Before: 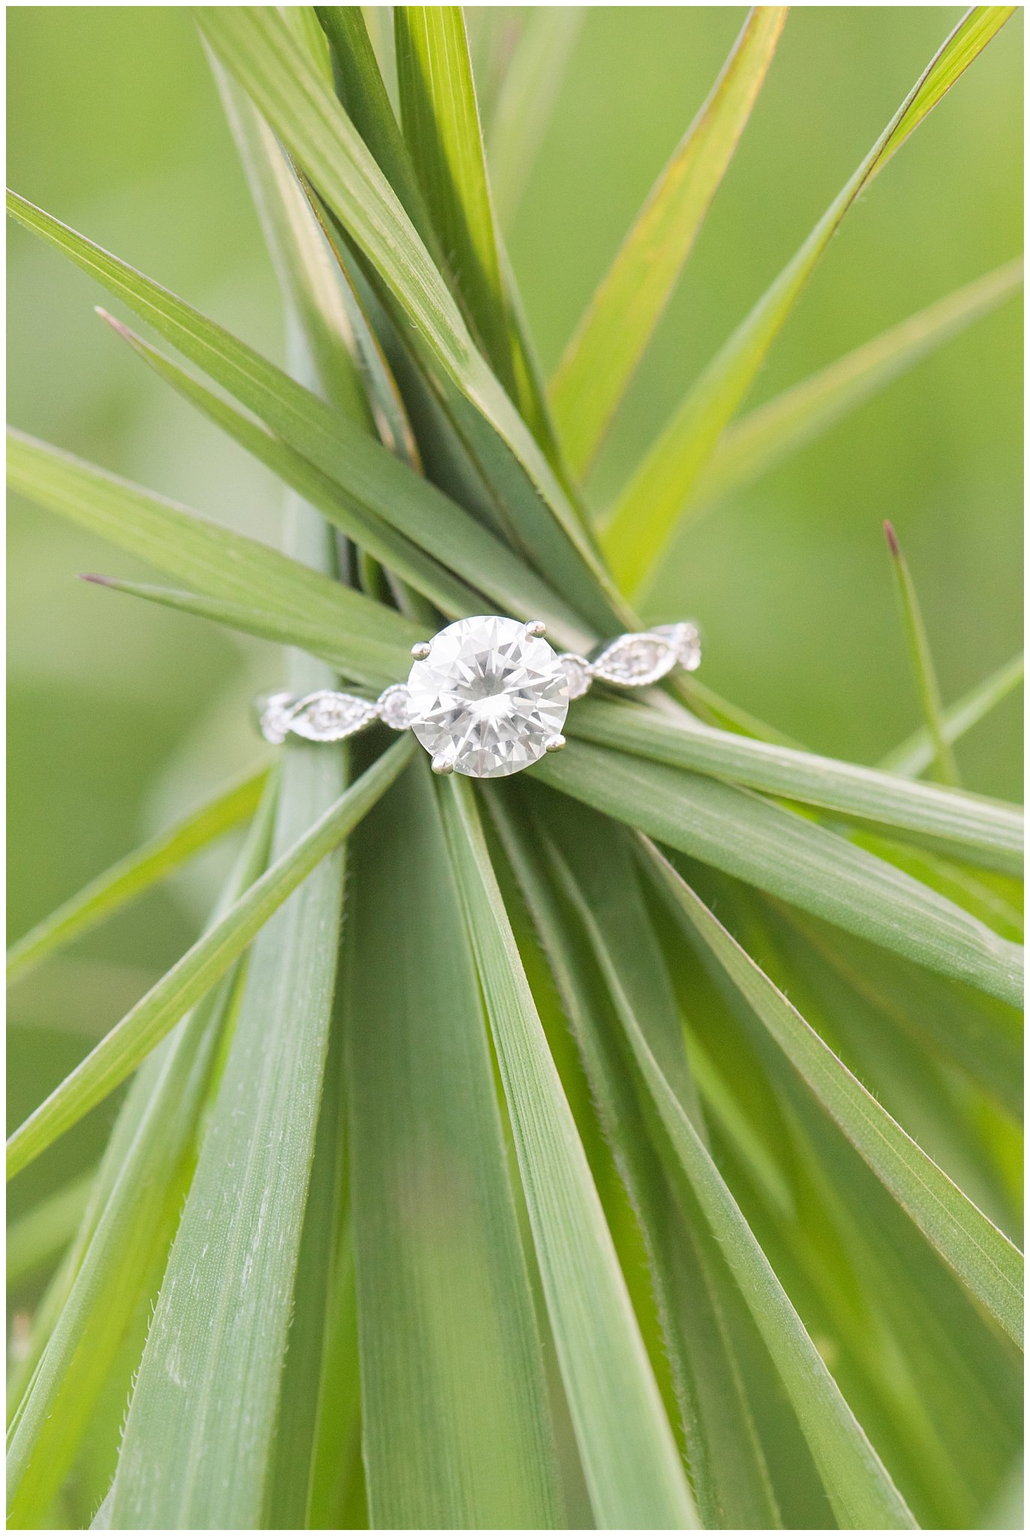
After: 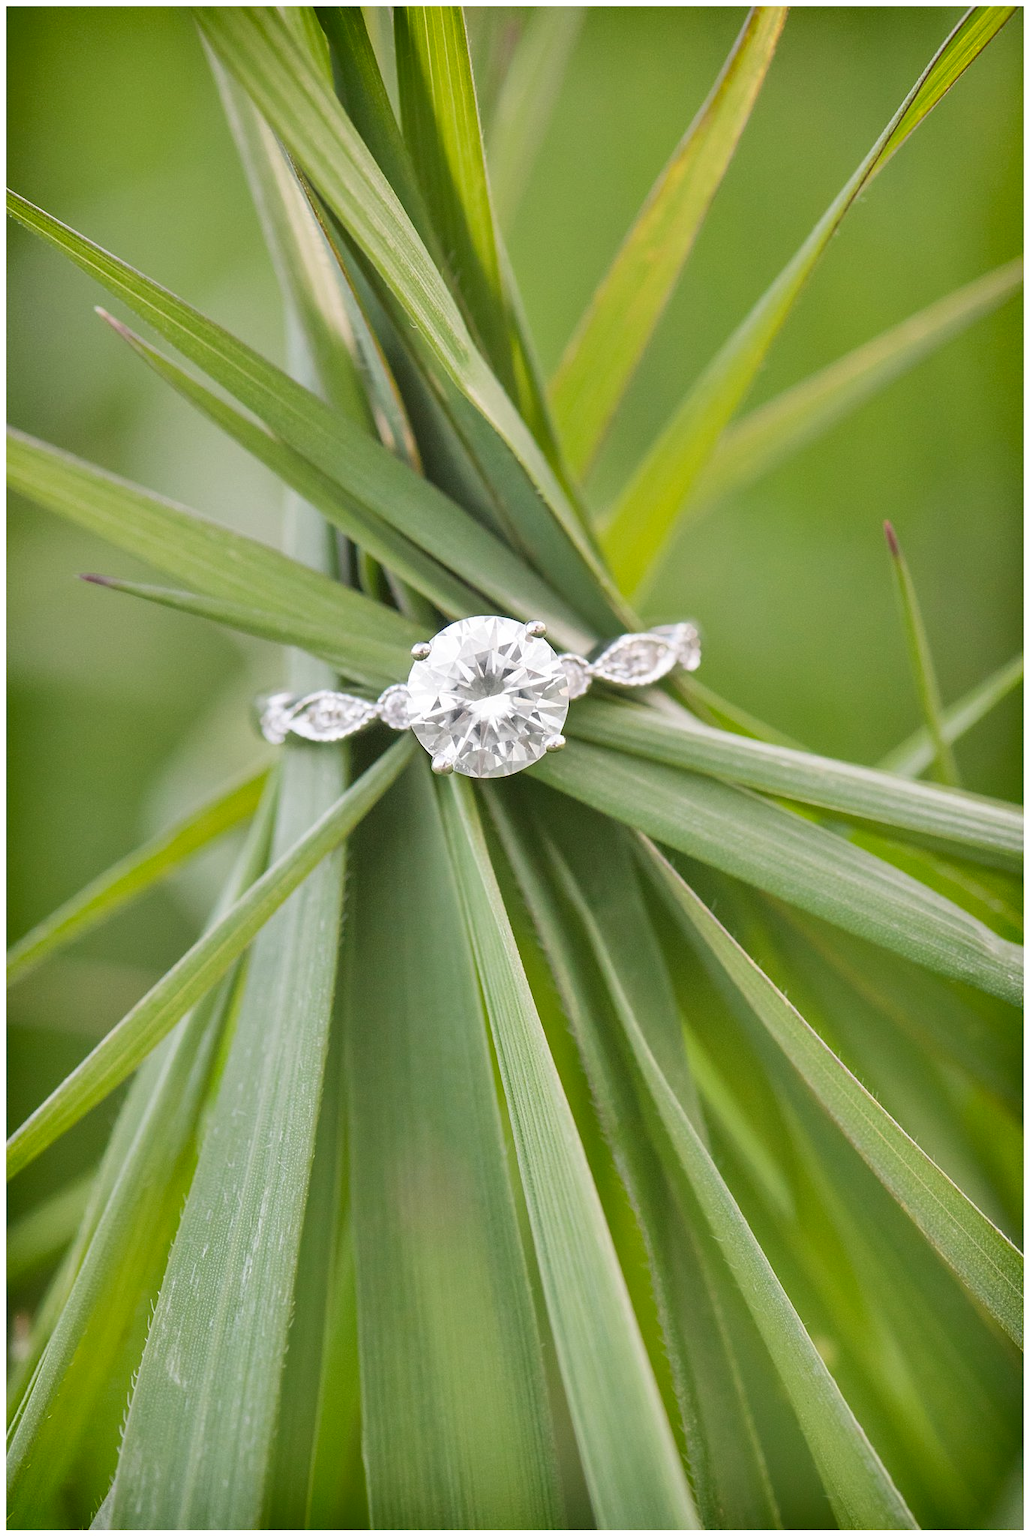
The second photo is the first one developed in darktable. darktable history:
shadows and highlights: shadows 61.31, highlights -60.38, soften with gaussian
tone equalizer: -8 EV -1.82 EV, -7 EV -1.18 EV, -6 EV -1.58 EV
